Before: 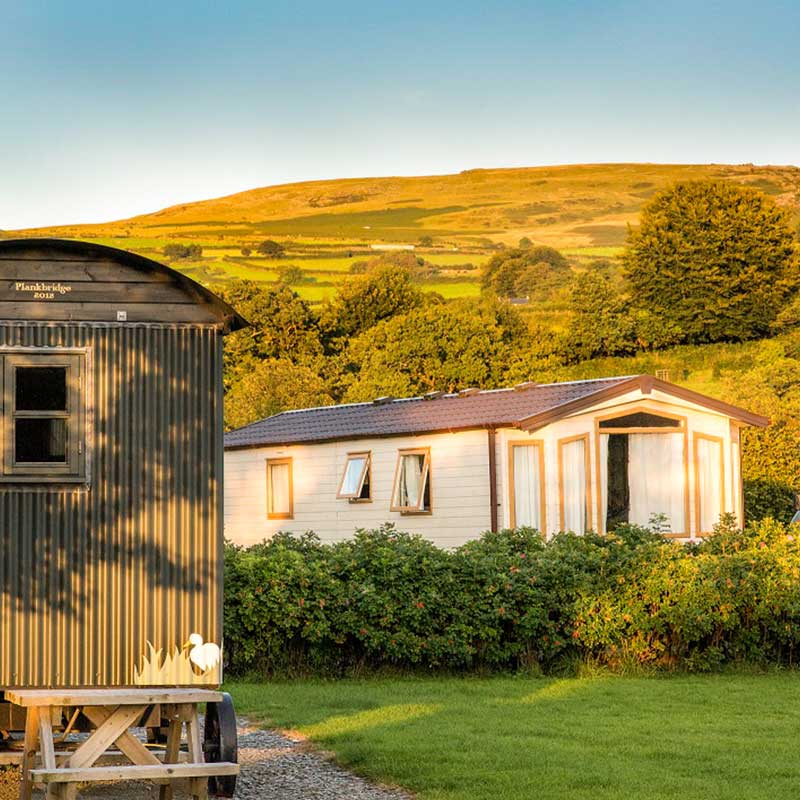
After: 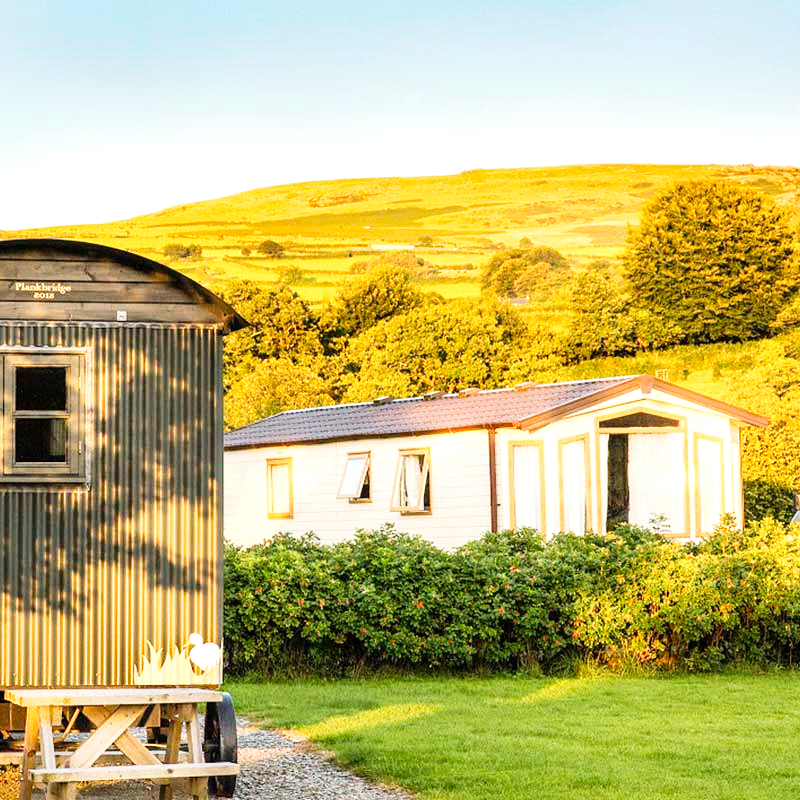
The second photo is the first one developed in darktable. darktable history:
tone curve: curves: ch0 [(0, 0) (0.131, 0.116) (0.316, 0.345) (0.501, 0.584) (0.629, 0.732) (0.812, 0.888) (1, 0.974)]; ch1 [(0, 0) (0.366, 0.367) (0.475, 0.462) (0.494, 0.496) (0.504, 0.499) (0.553, 0.584) (1, 1)]; ch2 [(0, 0) (0.333, 0.346) (0.375, 0.375) (0.424, 0.43) (0.476, 0.492) (0.502, 0.502) (0.533, 0.556) (0.566, 0.599) (0.614, 0.653) (1, 1)], preserve colors none
exposure: exposure 0.769 EV, compensate highlight preservation false
